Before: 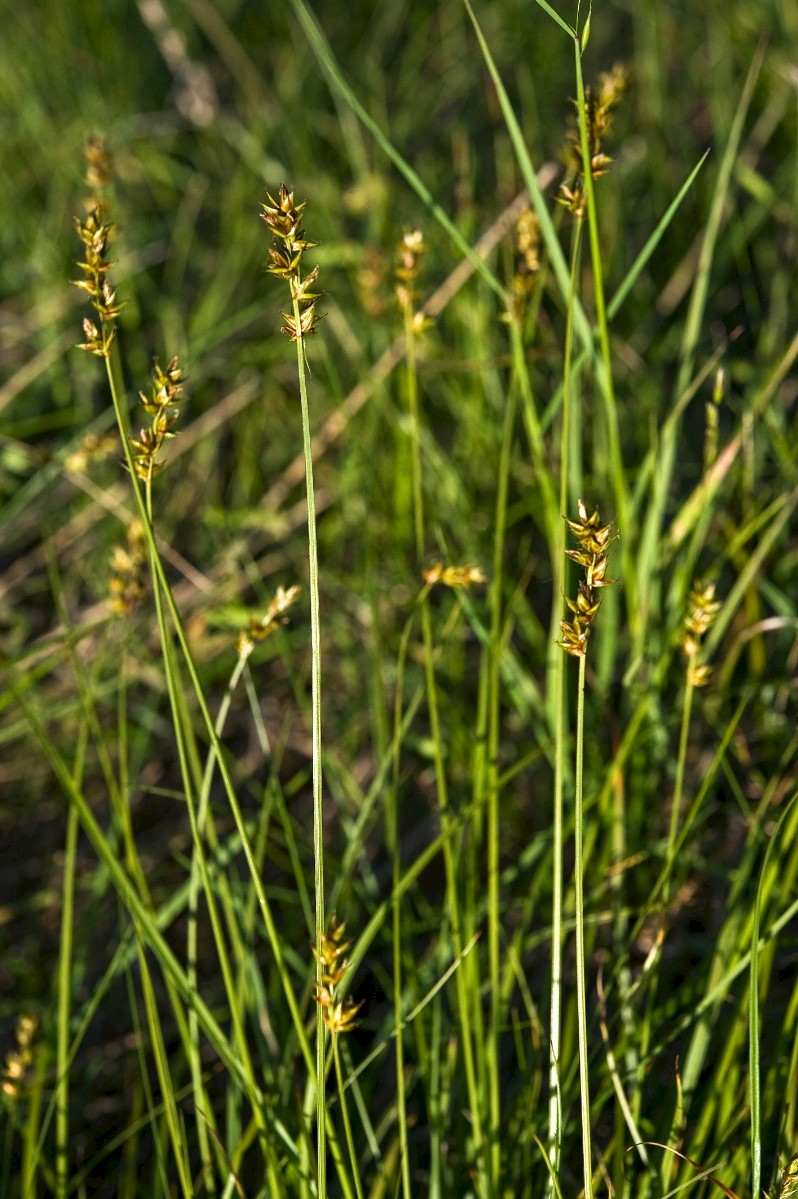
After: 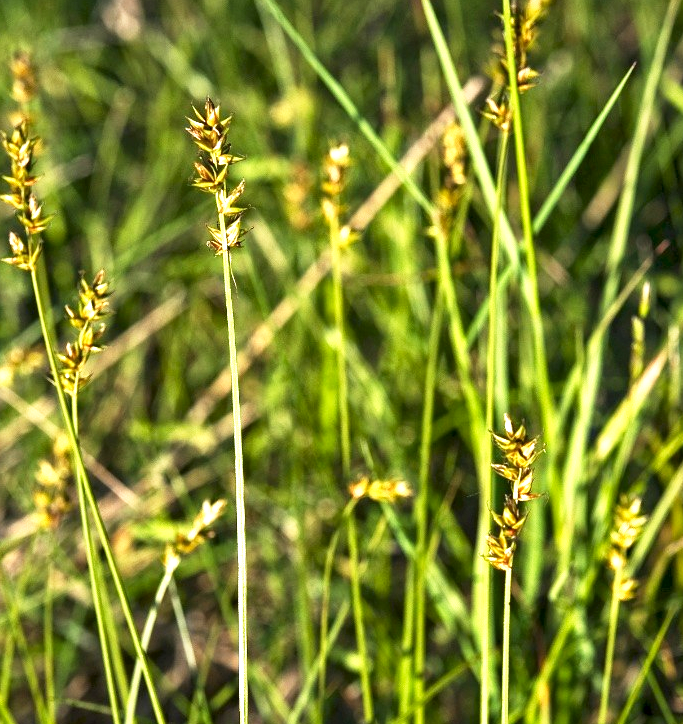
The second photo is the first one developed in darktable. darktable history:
local contrast: mode bilateral grid, contrast 25, coarseness 50, detail 123%, midtone range 0.2
base curve: curves: ch0 [(0, 0) (0.495, 0.917) (1, 1)], preserve colors none
crop and rotate: left 9.345%, top 7.22%, right 4.982%, bottom 32.331%
